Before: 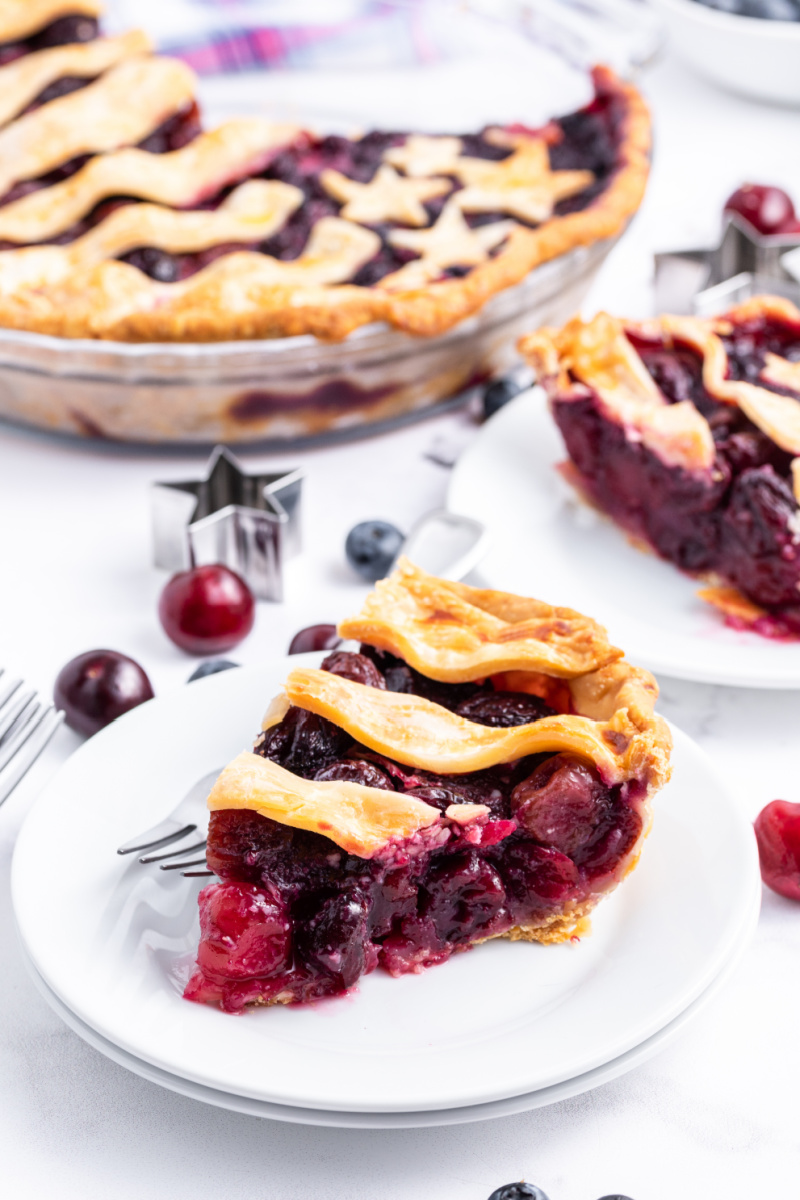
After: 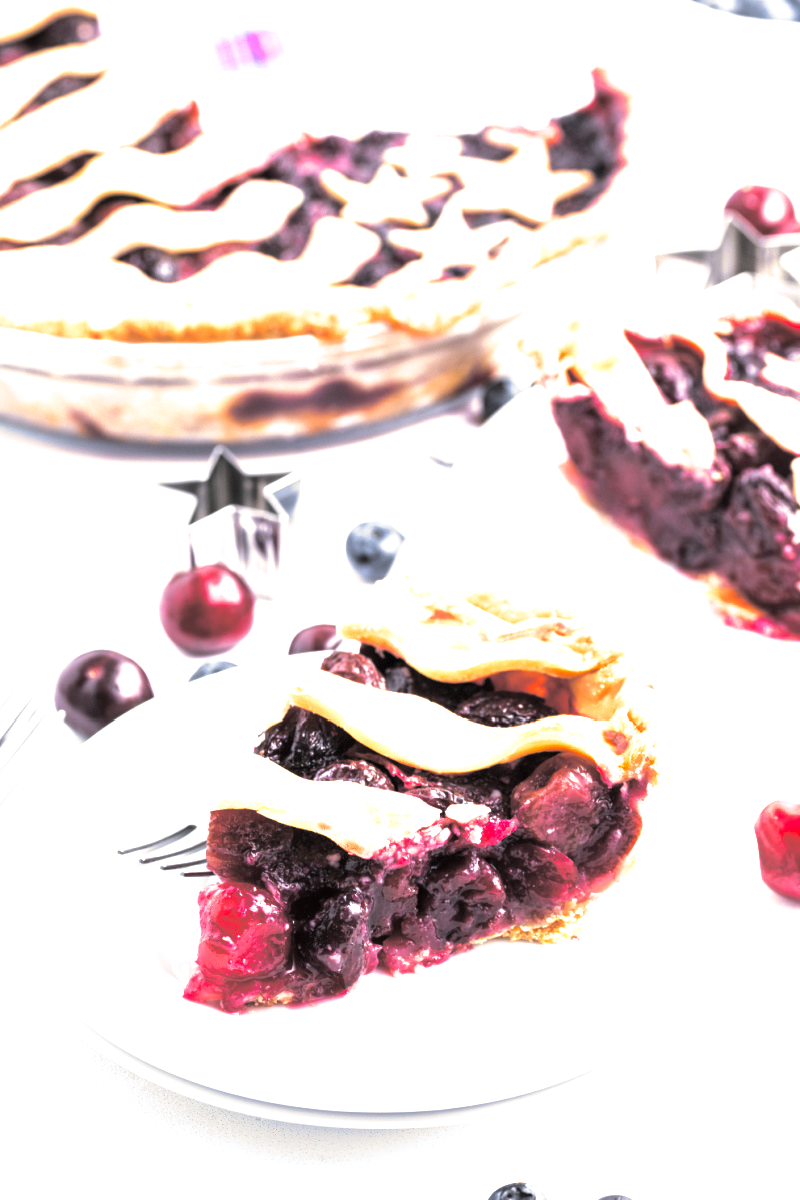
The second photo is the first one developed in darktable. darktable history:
exposure: exposure 1.2 EV, compensate highlight preservation false
split-toning: shadows › hue 43.2°, shadows › saturation 0, highlights › hue 50.4°, highlights › saturation 1
